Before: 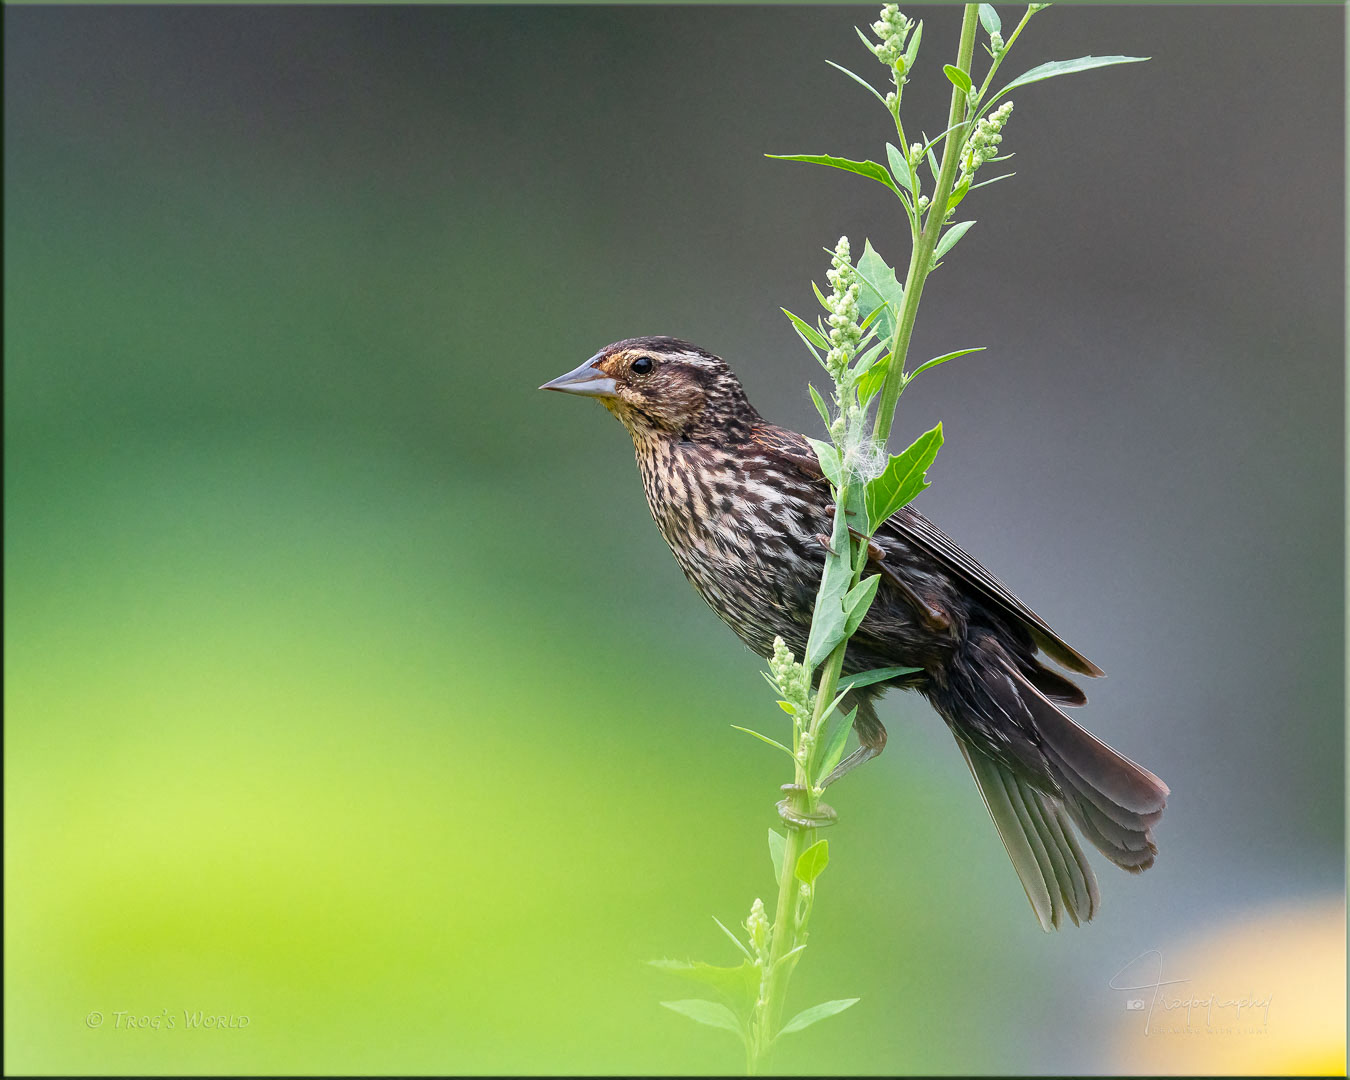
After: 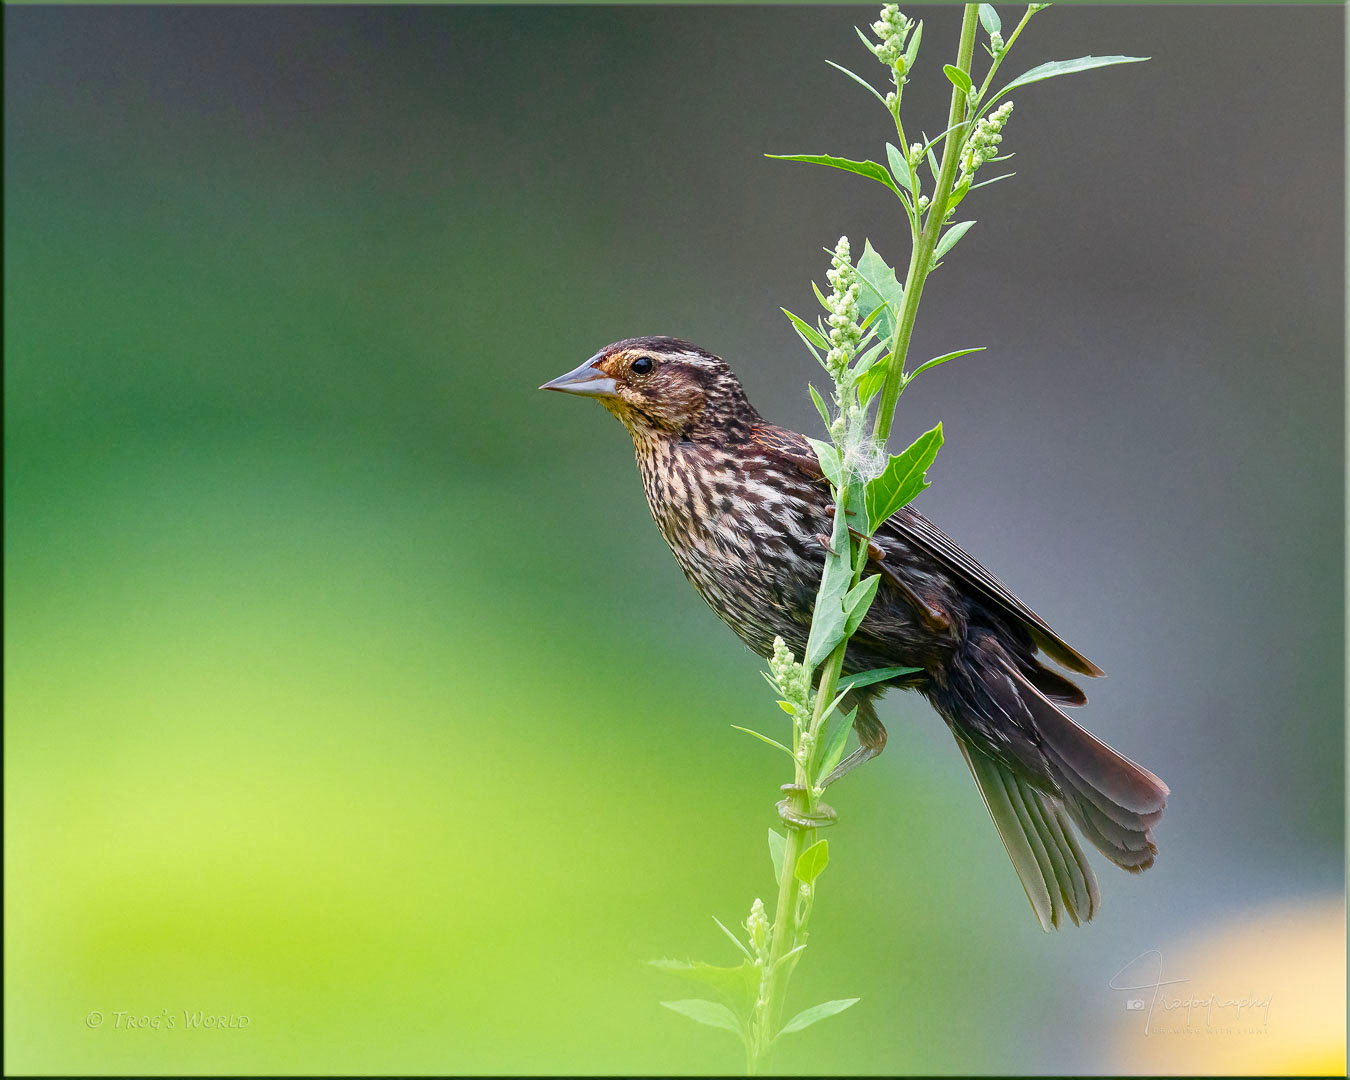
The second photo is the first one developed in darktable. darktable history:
white balance: emerald 1
color balance rgb: perceptual saturation grading › global saturation 20%, perceptual saturation grading › highlights -25%, perceptual saturation grading › shadows 50%
